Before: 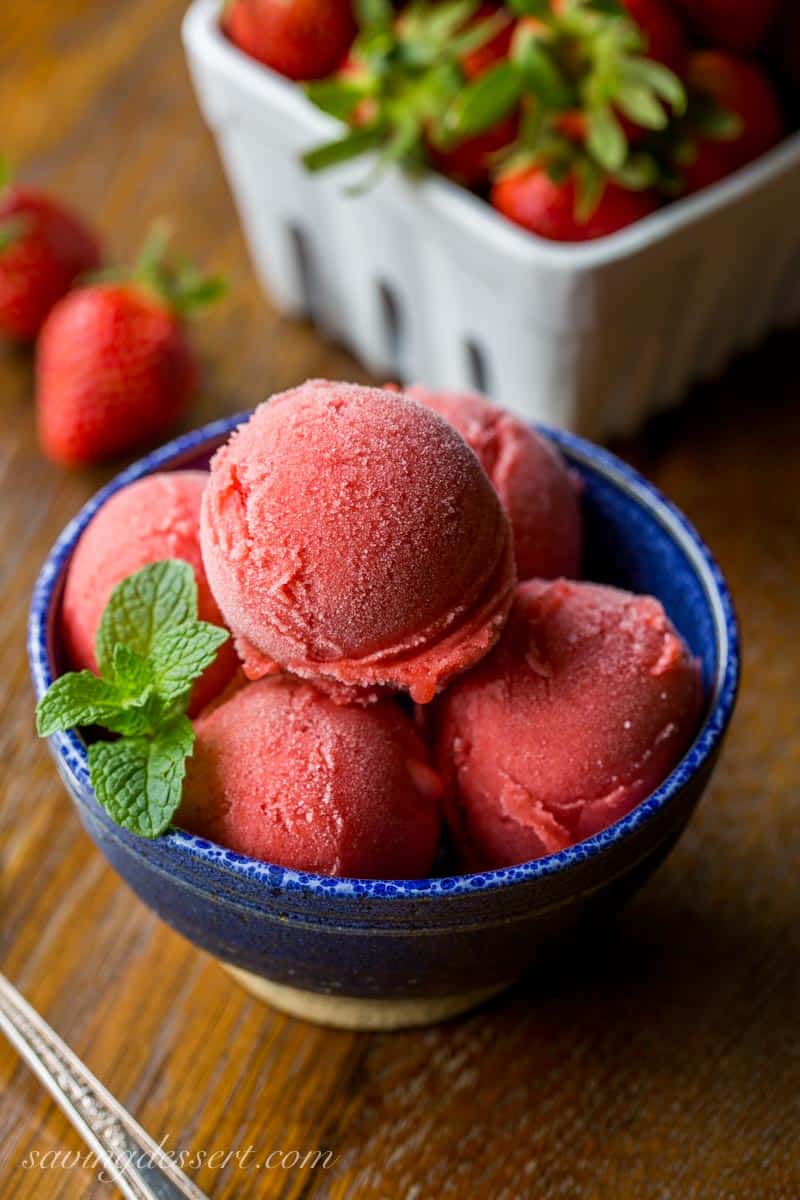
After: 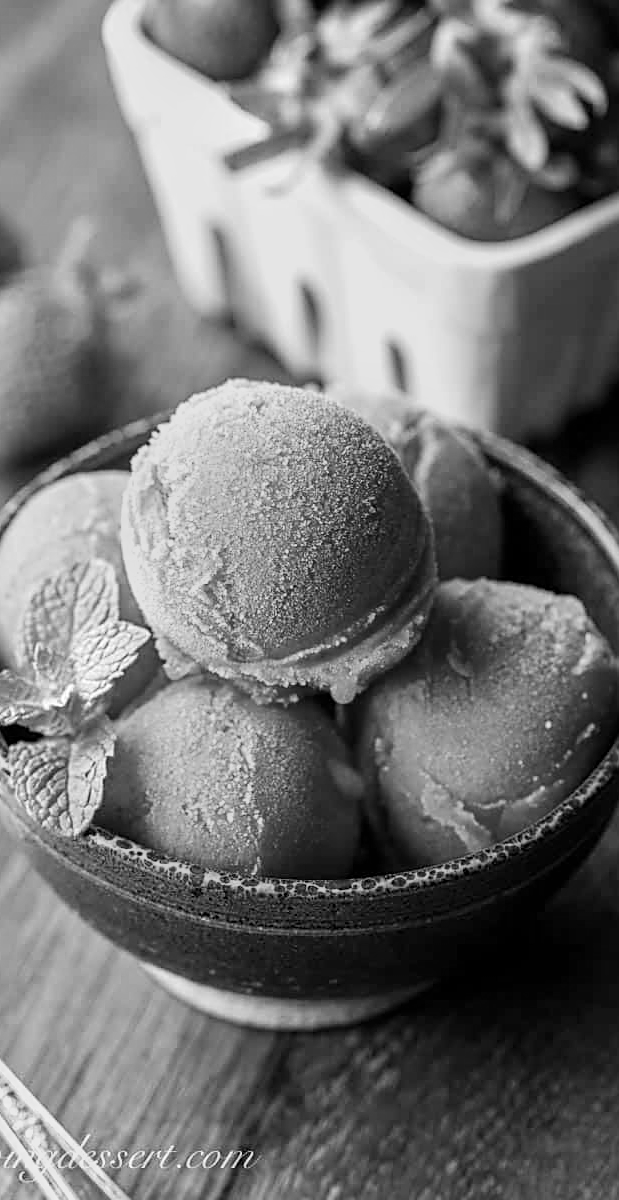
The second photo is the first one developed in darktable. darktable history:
sharpen: on, module defaults
monochrome: a -71.75, b 75.82
tone curve: curves: ch0 [(0, 0) (0.55, 0.716) (0.841, 0.969)]
crop: left 9.88%, right 12.664%
